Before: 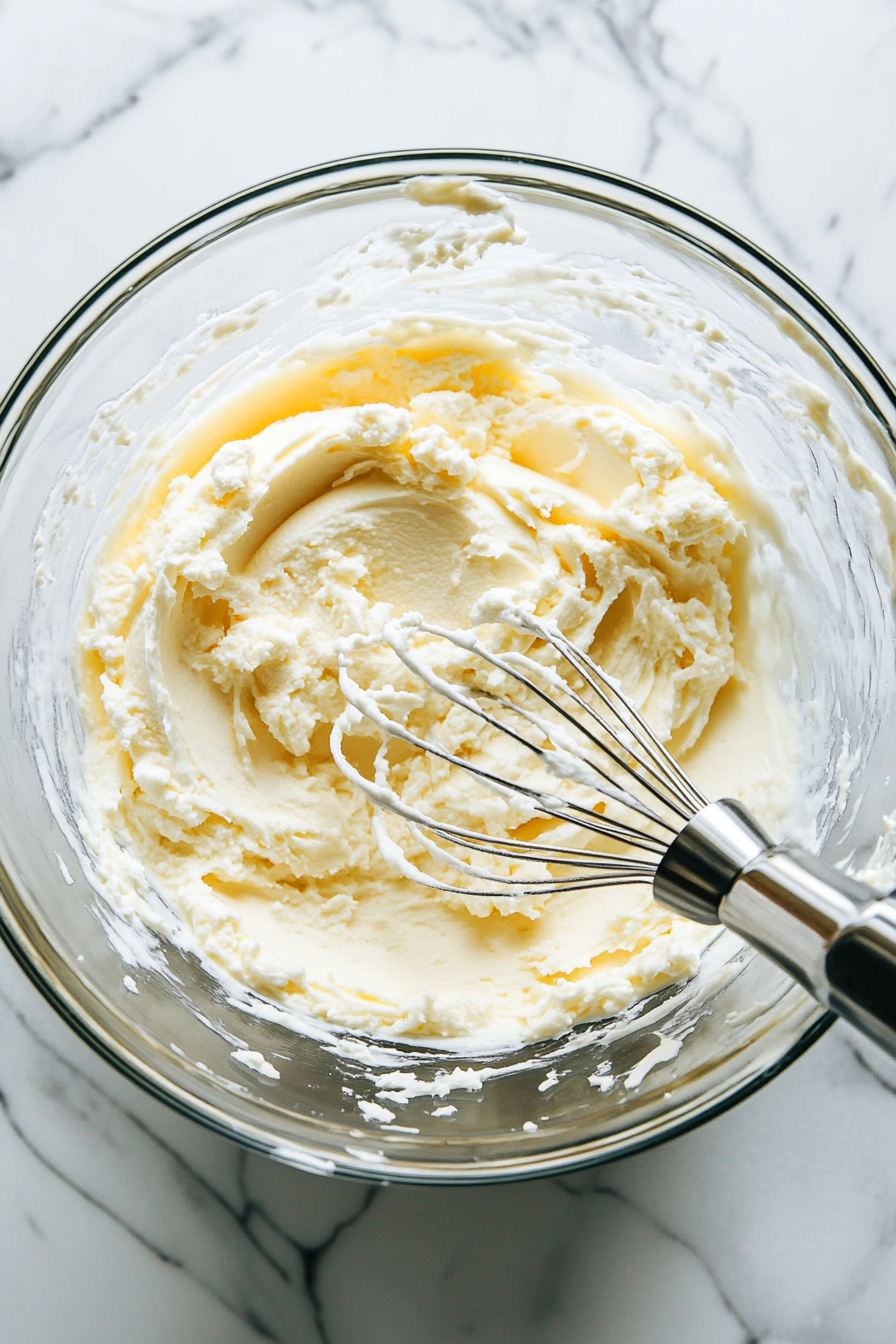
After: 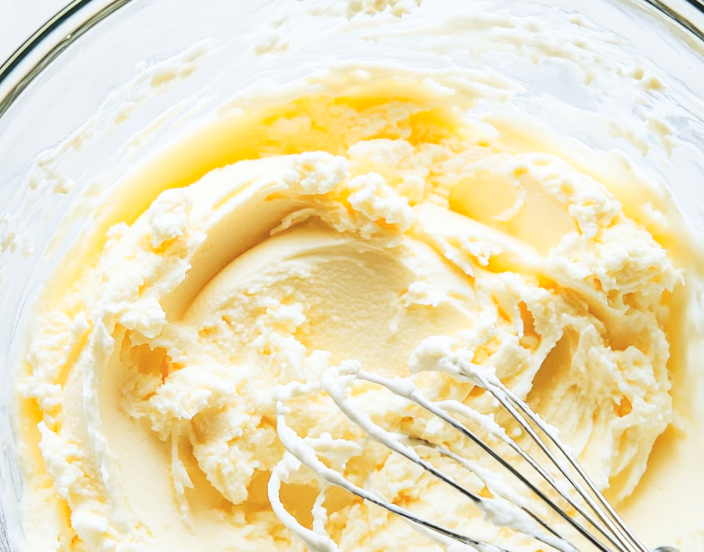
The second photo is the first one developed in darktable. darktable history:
contrast brightness saturation: contrast 0.098, brightness 0.317, saturation 0.141
crop: left 7.011%, top 18.781%, right 14.311%, bottom 40.124%
